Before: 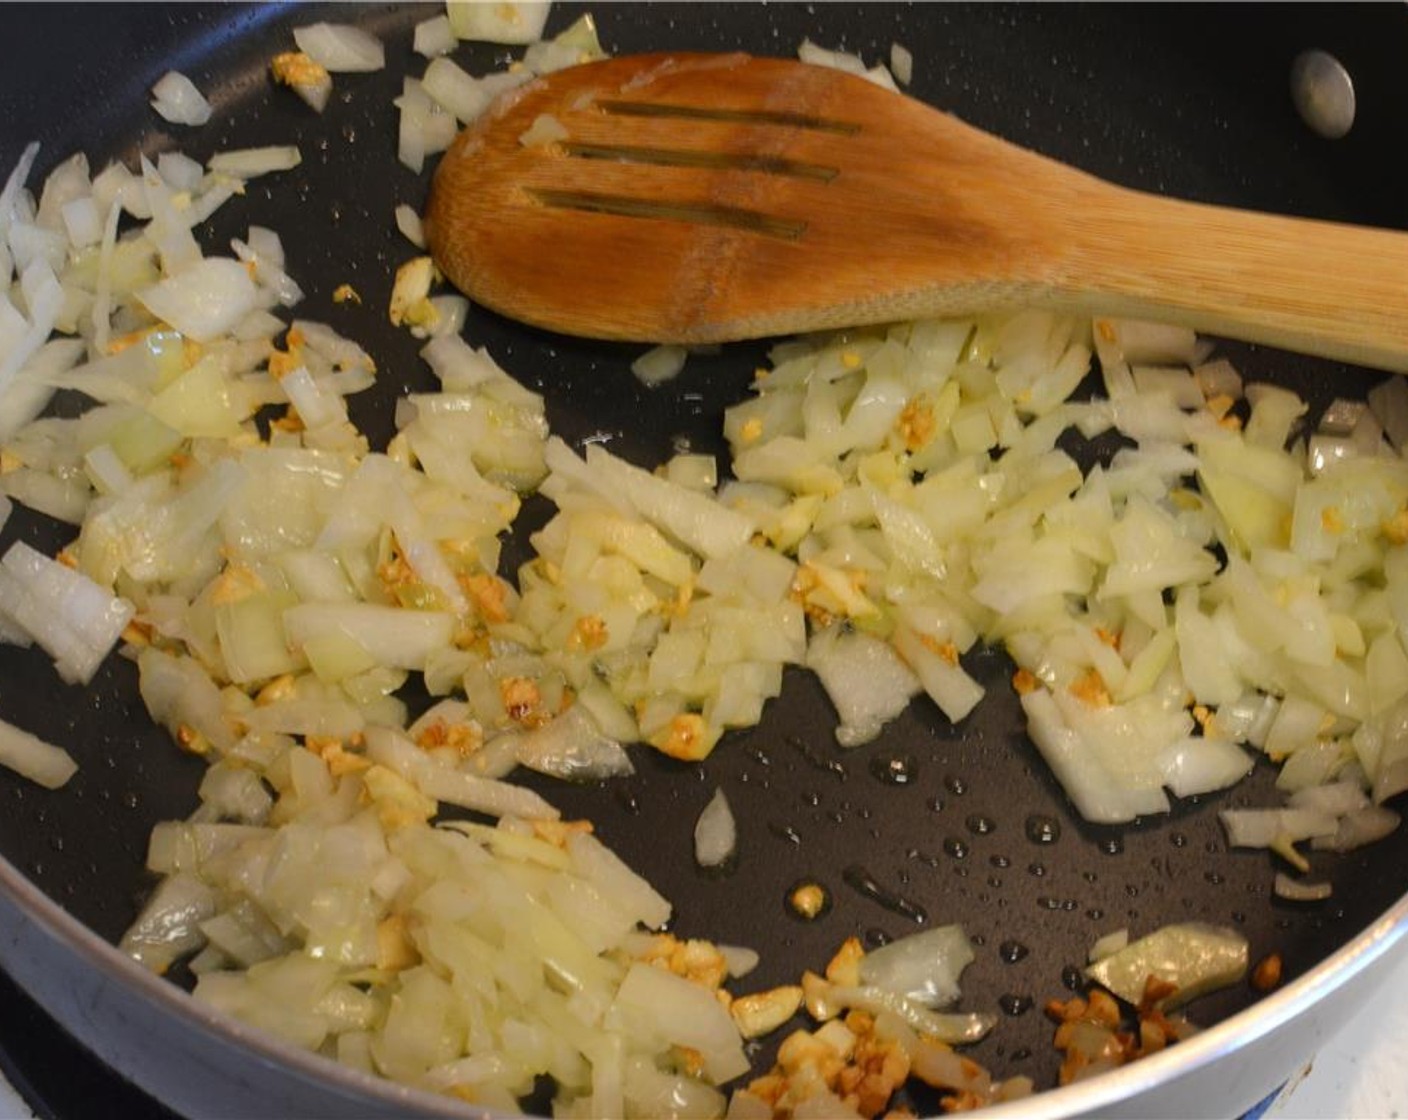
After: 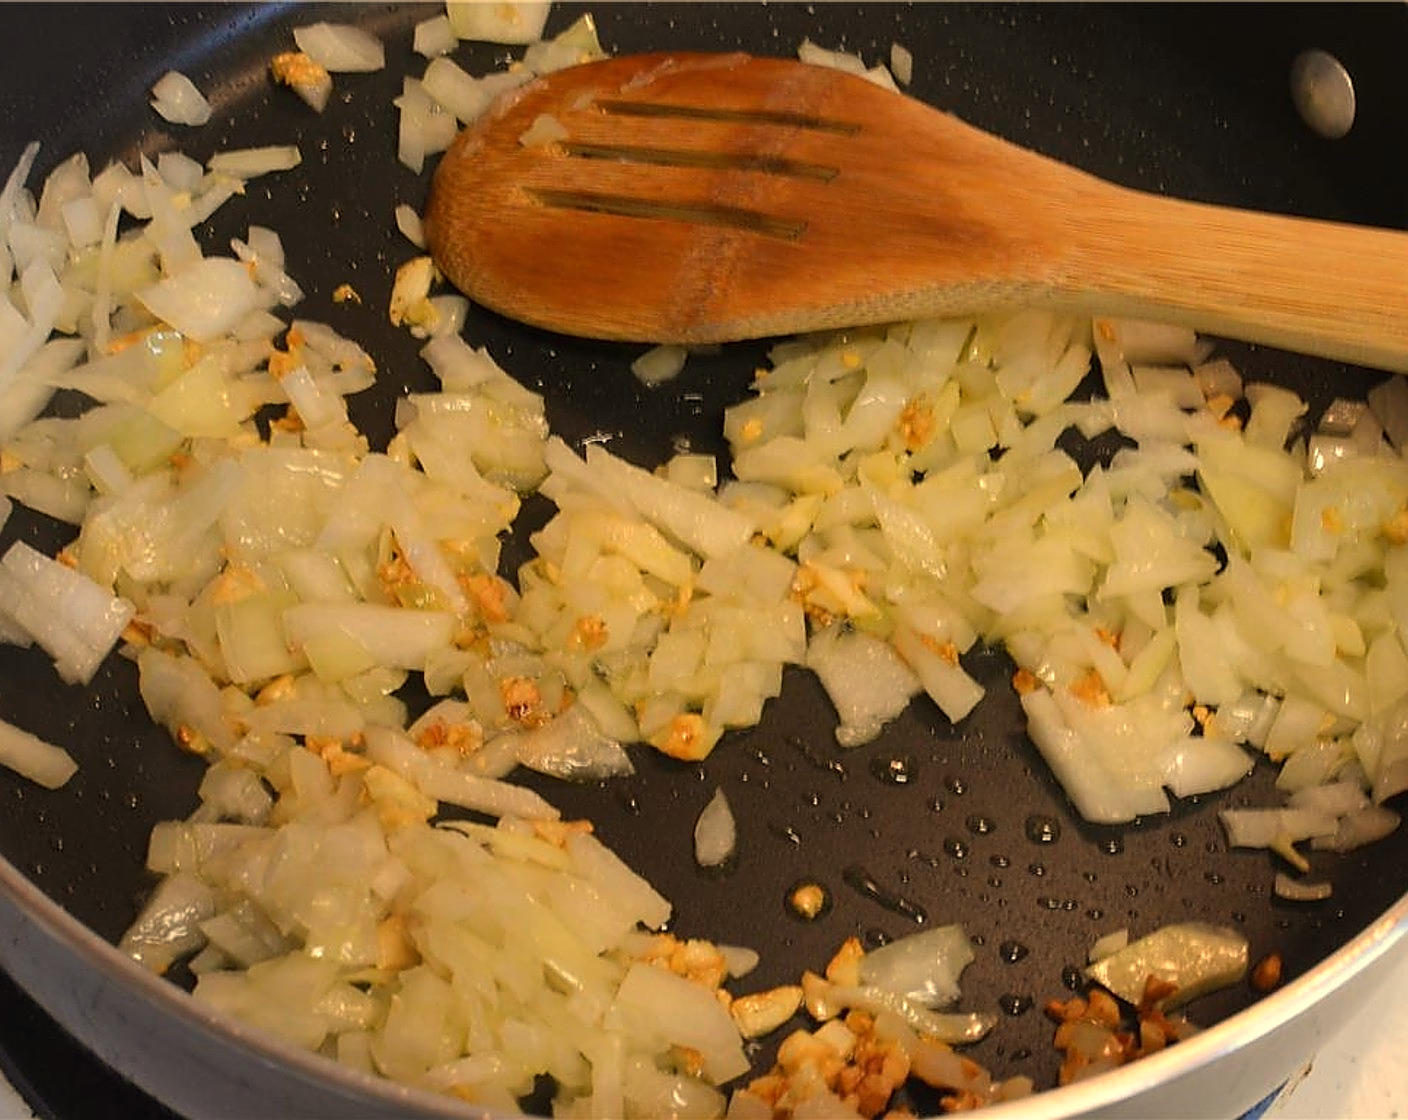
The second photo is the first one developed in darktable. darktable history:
white balance: red 1.123, blue 0.83
sharpen: radius 1.4, amount 1.25, threshold 0.7
